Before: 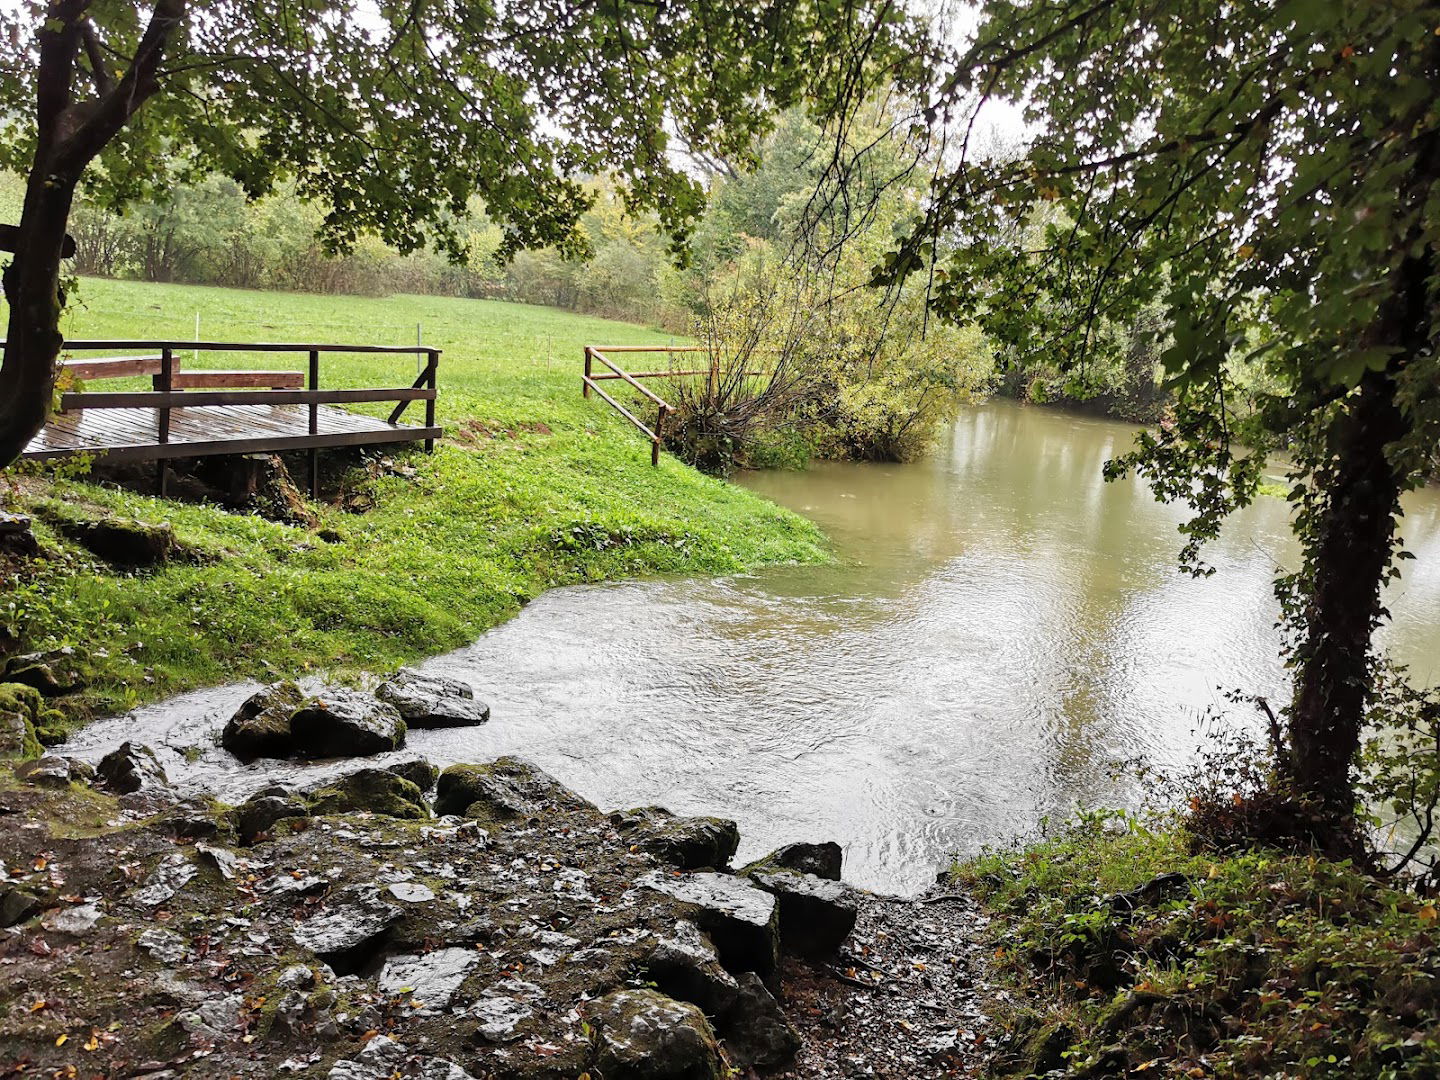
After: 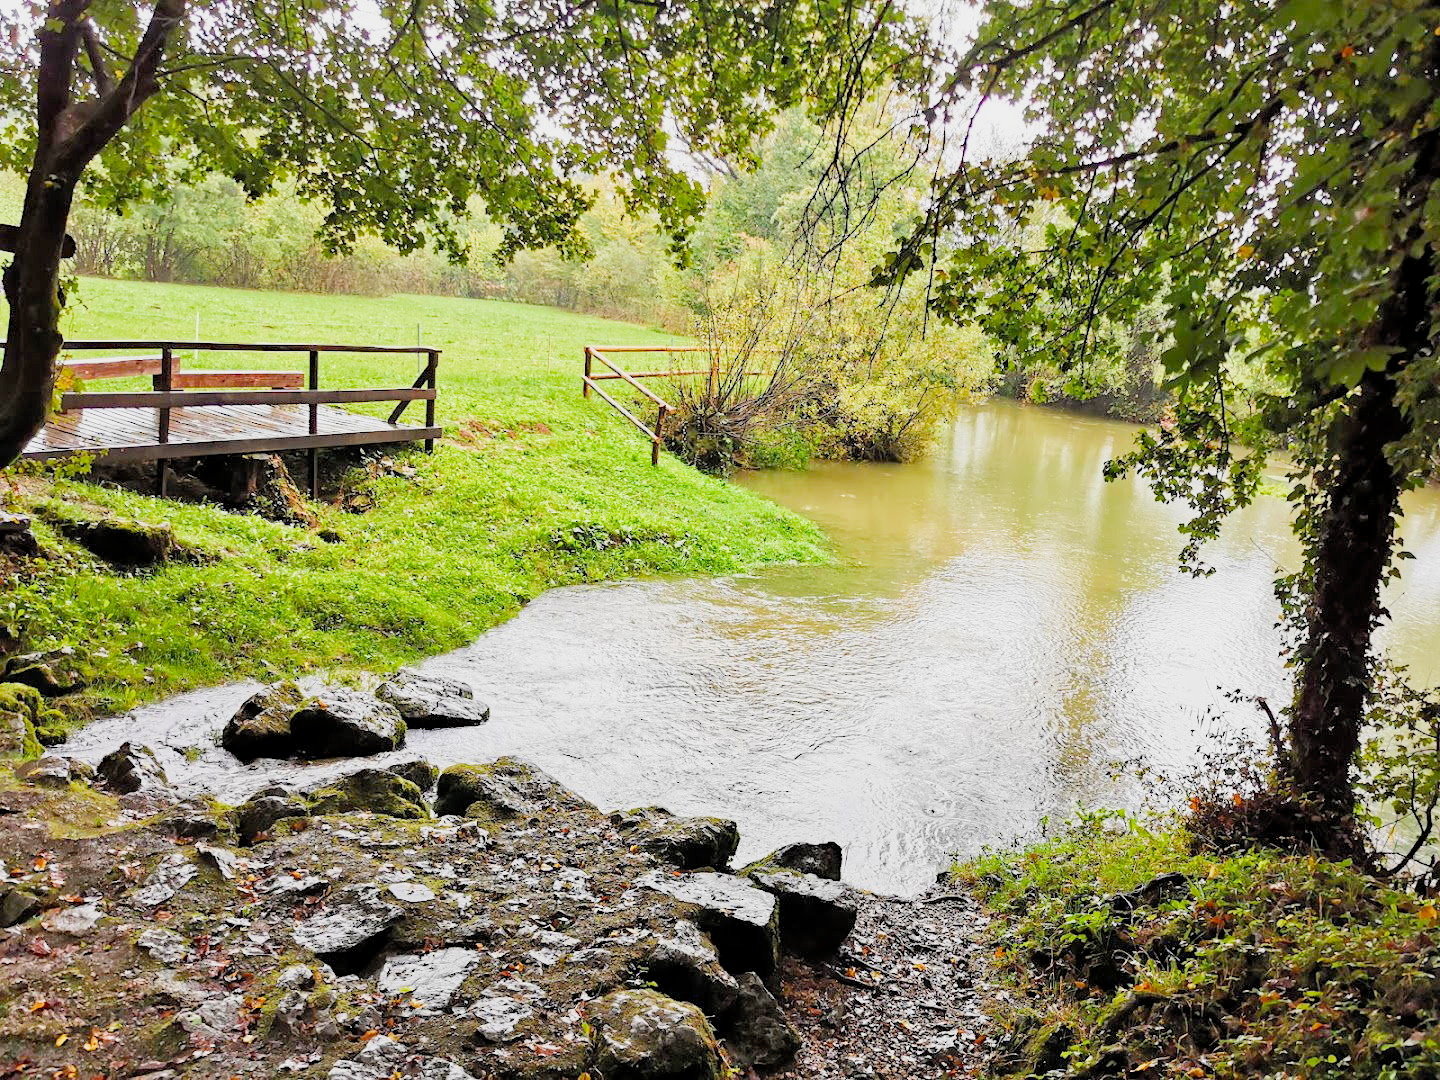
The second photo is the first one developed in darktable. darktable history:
exposure: exposure 1.25 EV, compensate exposure bias true, compensate highlight preservation false
filmic rgb: black relative exposure -8.79 EV, white relative exposure 4.98 EV, threshold 6 EV, target black luminance 0%, hardness 3.77, latitude 66.34%, contrast 0.822, highlights saturation mix 10%, shadows ↔ highlights balance 20%, add noise in highlights 0.1, color science v4 (2020), iterations of high-quality reconstruction 0, type of noise poissonian, enable highlight reconstruction true
haze removal: compatibility mode true, adaptive false
